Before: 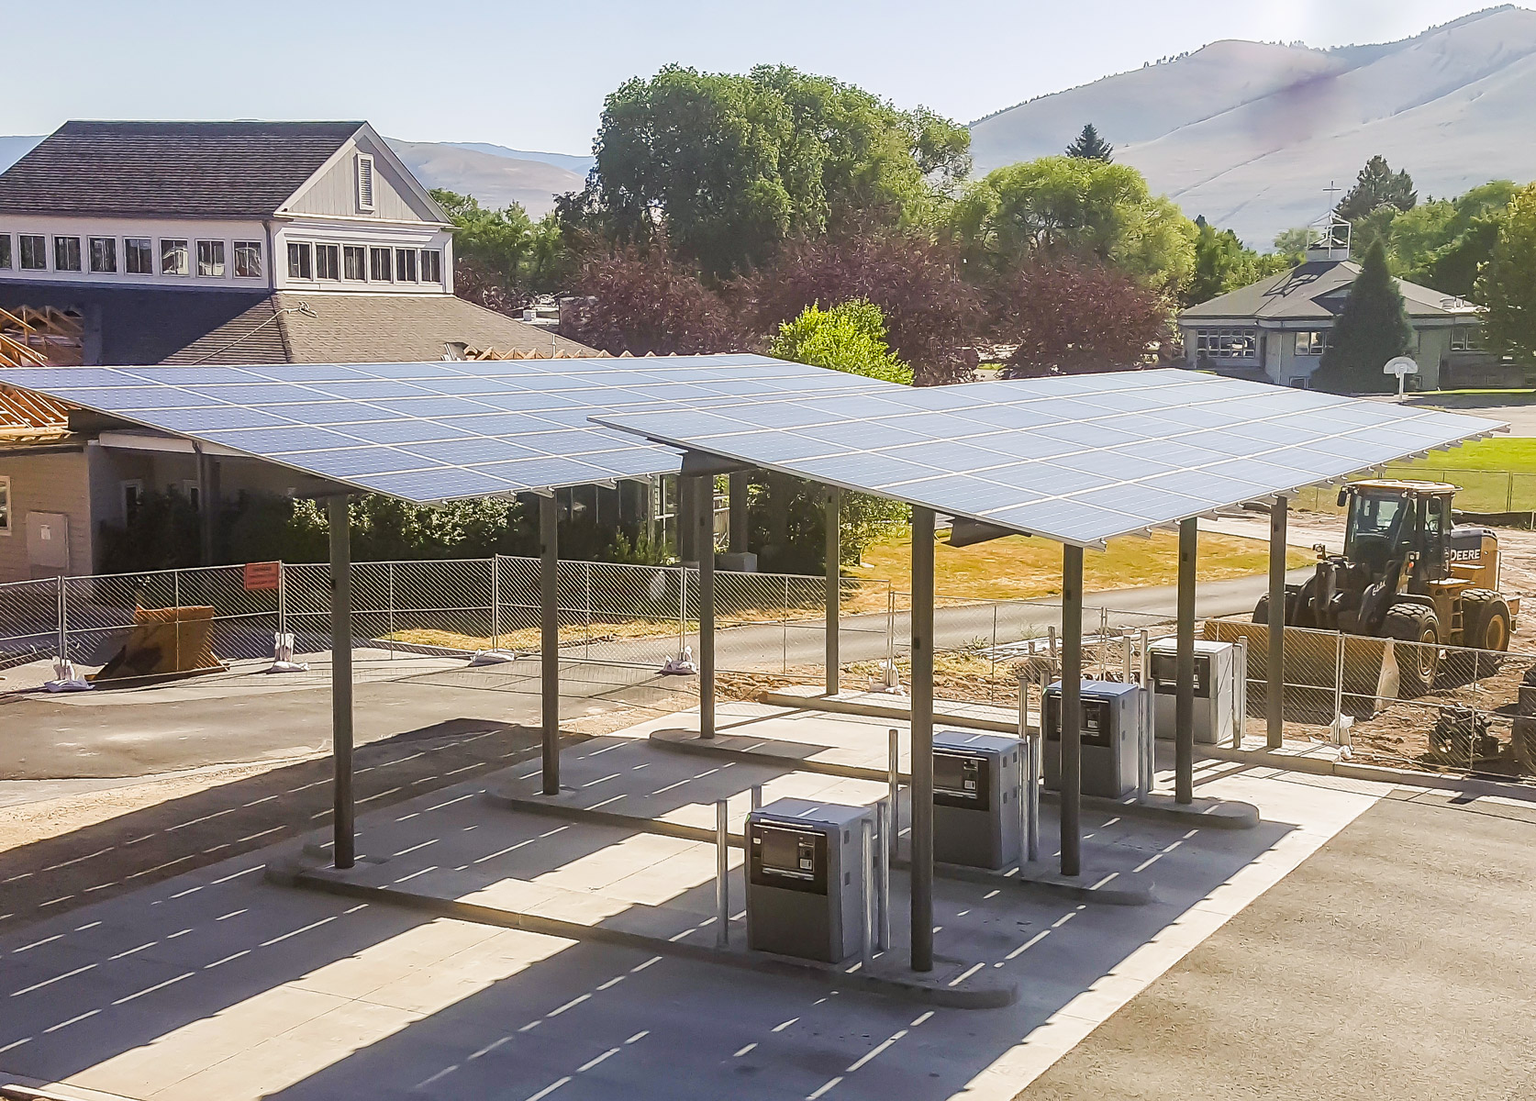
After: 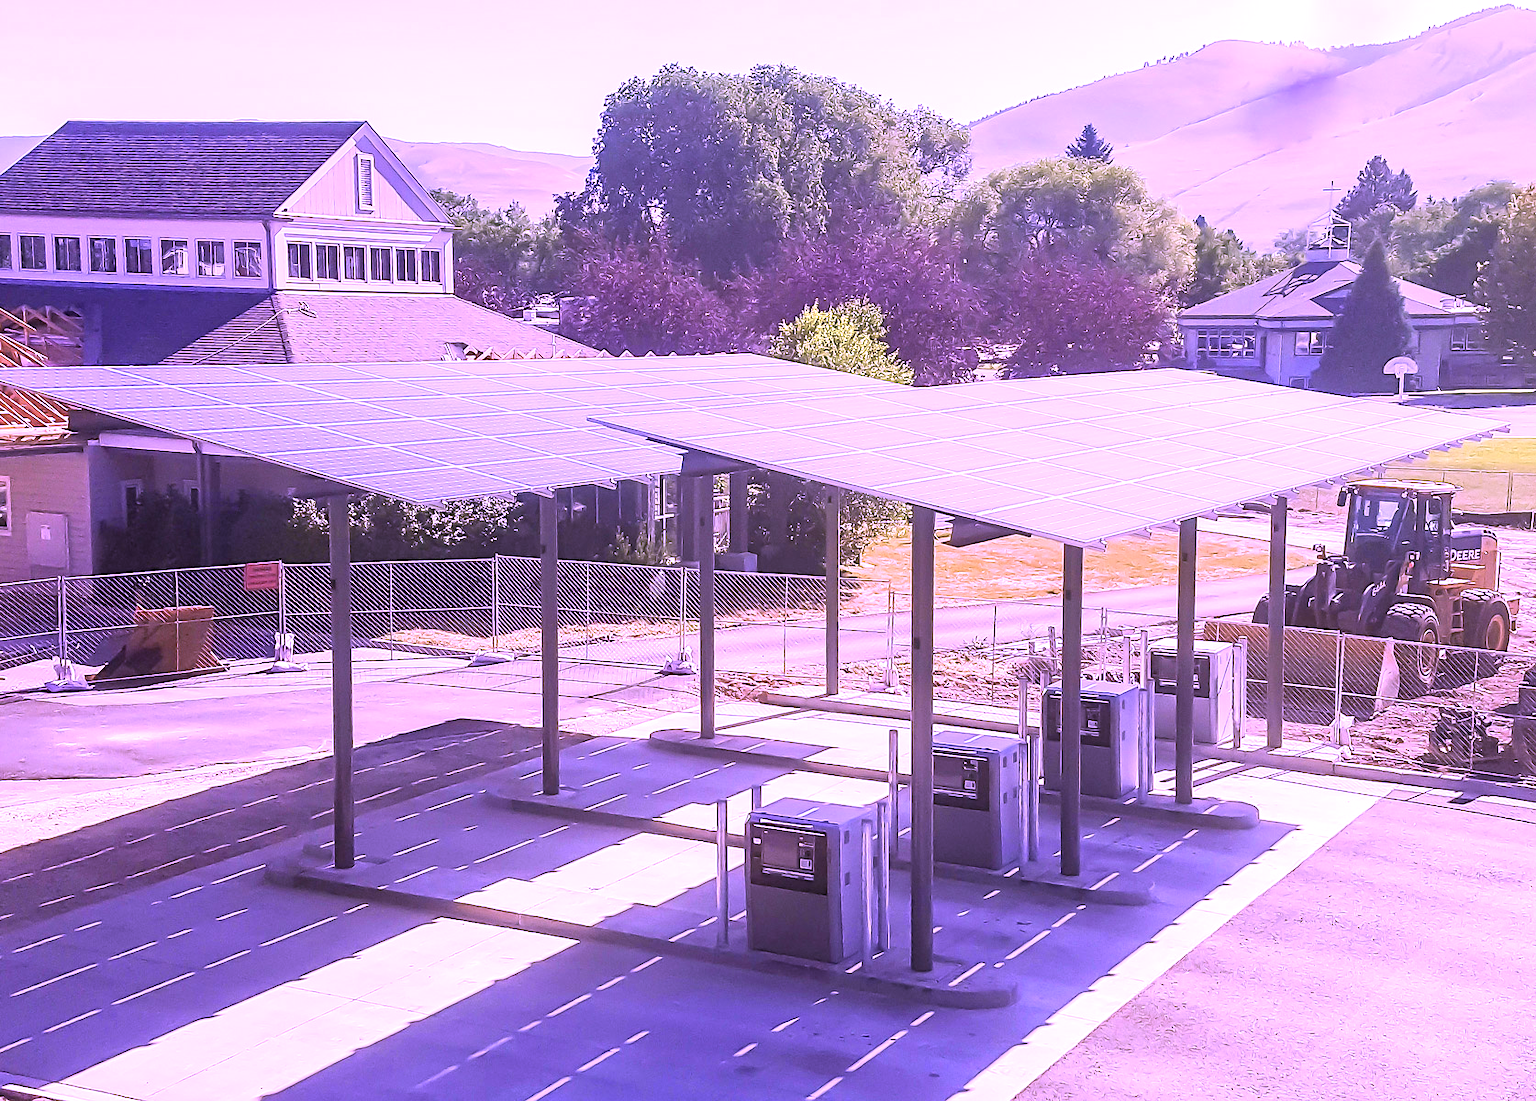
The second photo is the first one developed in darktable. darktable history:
exposure: exposure 0.6 EV, compensate highlight preservation false
color calibration: illuminant custom, x 0.379, y 0.481, temperature 4443.07 K
